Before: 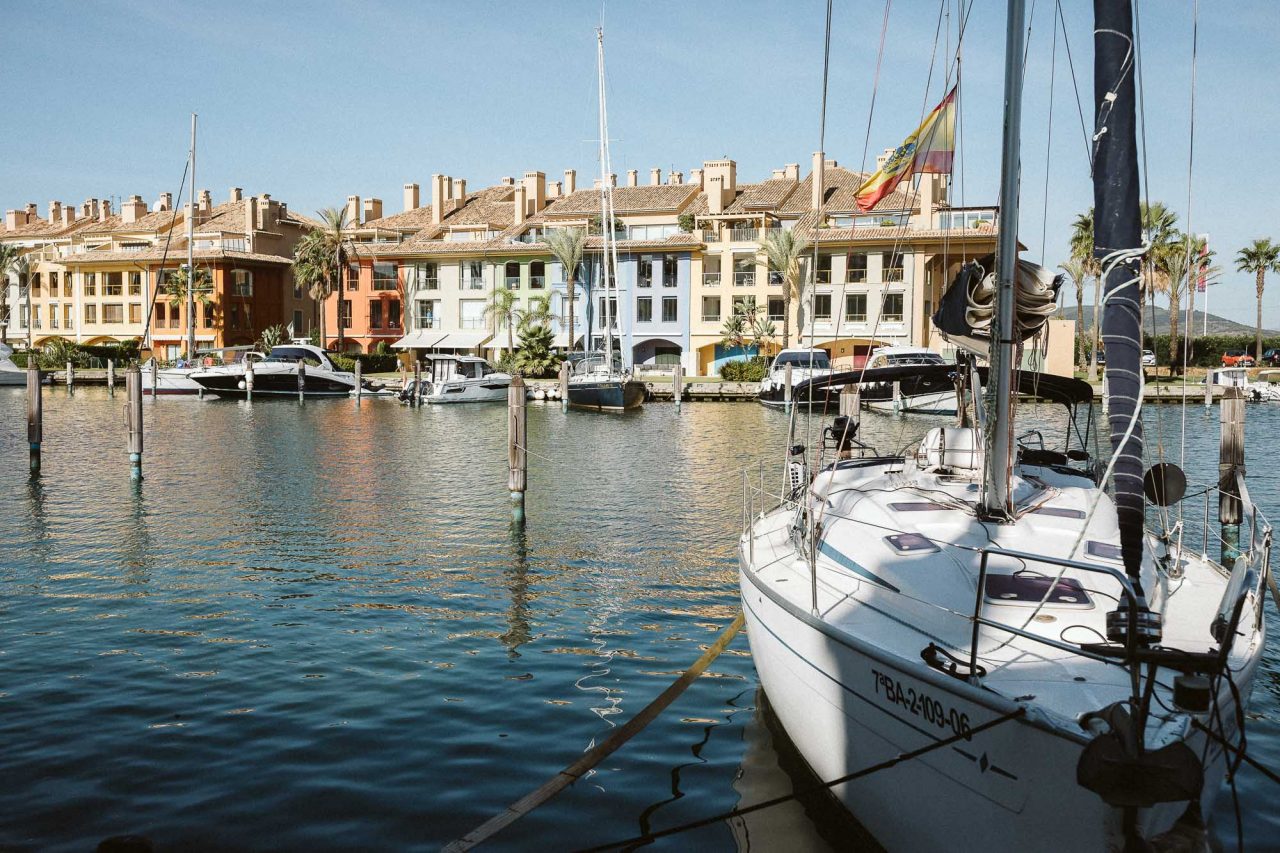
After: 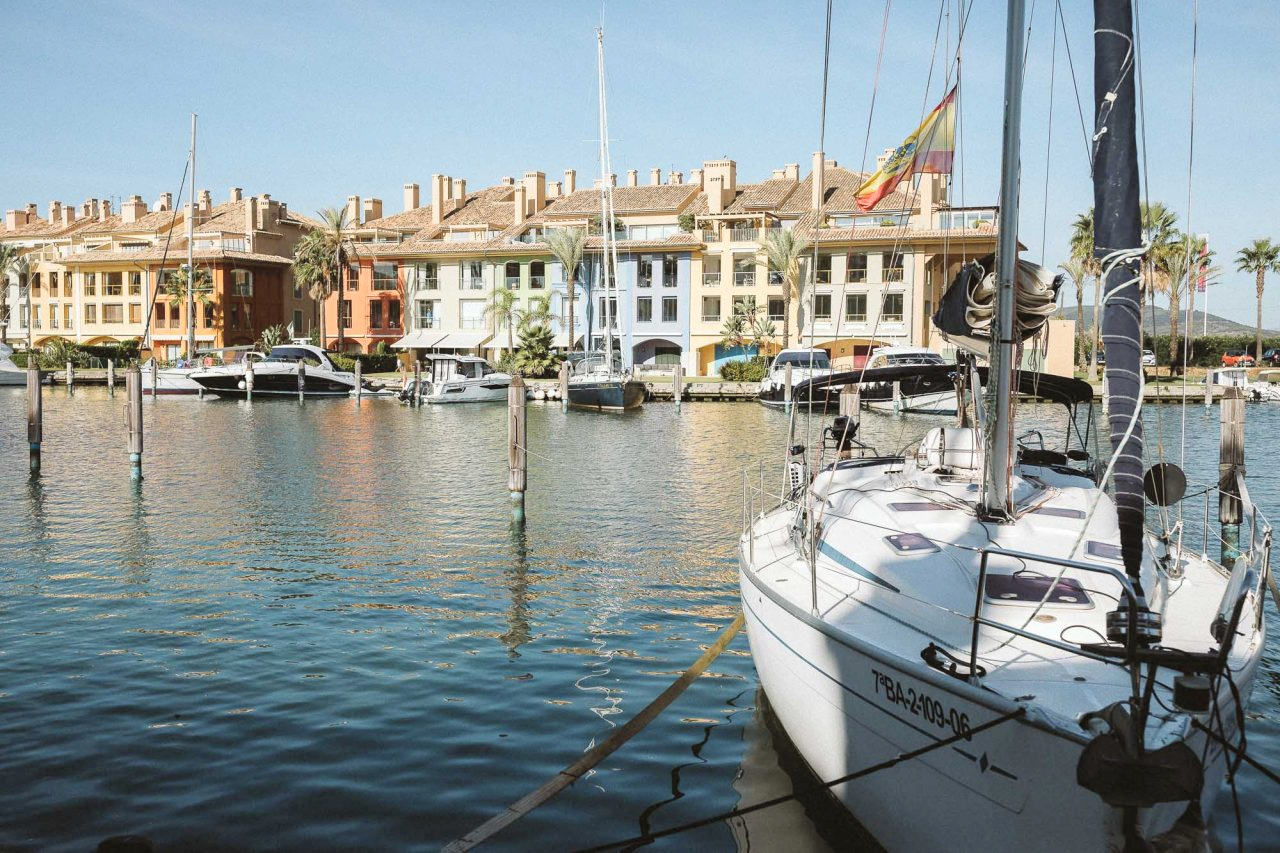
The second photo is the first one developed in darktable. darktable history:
contrast brightness saturation: brightness 0.142
